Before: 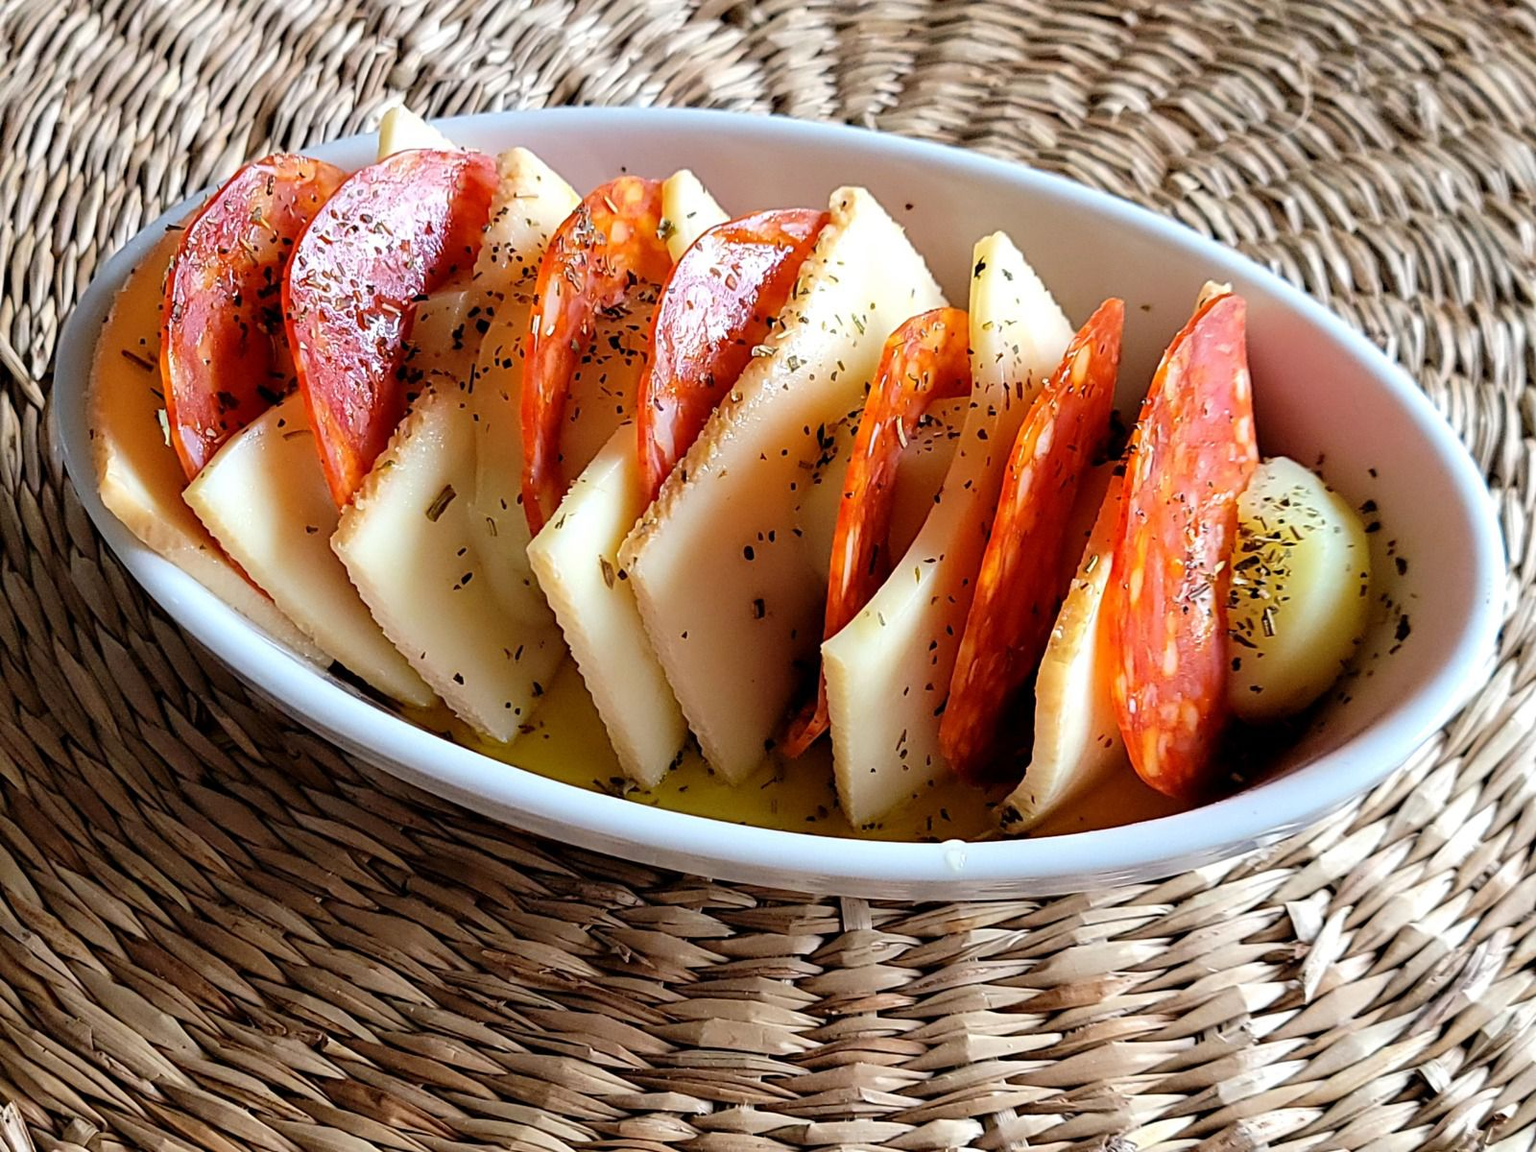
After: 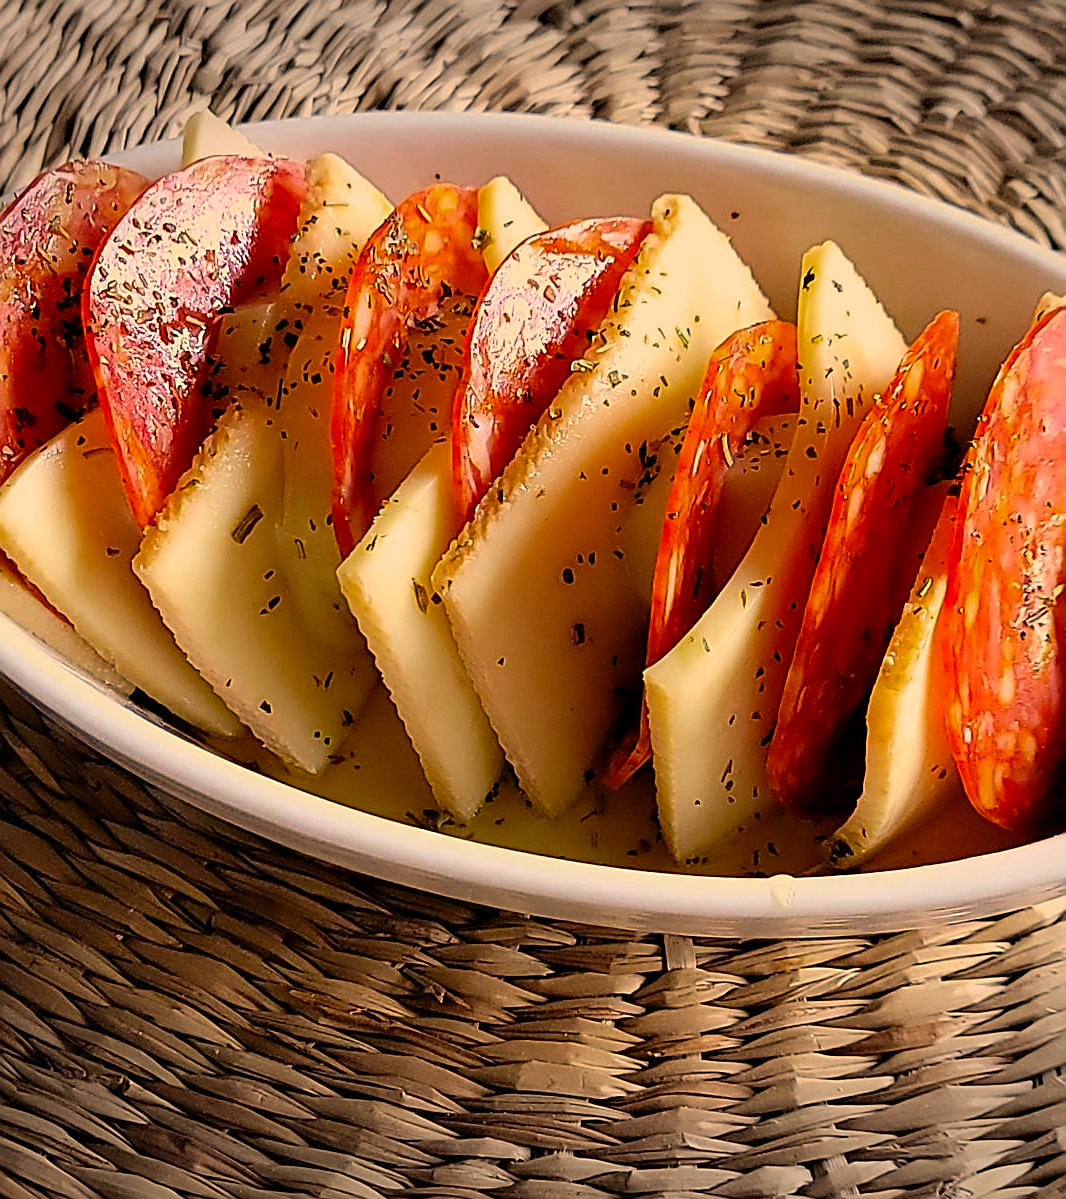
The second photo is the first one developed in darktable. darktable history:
crop and rotate: left 13.342%, right 19.991%
color correction: highlights a* 15, highlights b* 31.55
color zones: curves: ch0 [(0.203, 0.433) (0.607, 0.517) (0.697, 0.696) (0.705, 0.897)]
sharpen: radius 1.4, amount 1.25, threshold 0.7
tone equalizer: on, module defaults
contrast brightness saturation: contrast 0.07
vignetting: fall-off start 100%, brightness -0.406, saturation -0.3, width/height ratio 1.324, dithering 8-bit output, unbound false
